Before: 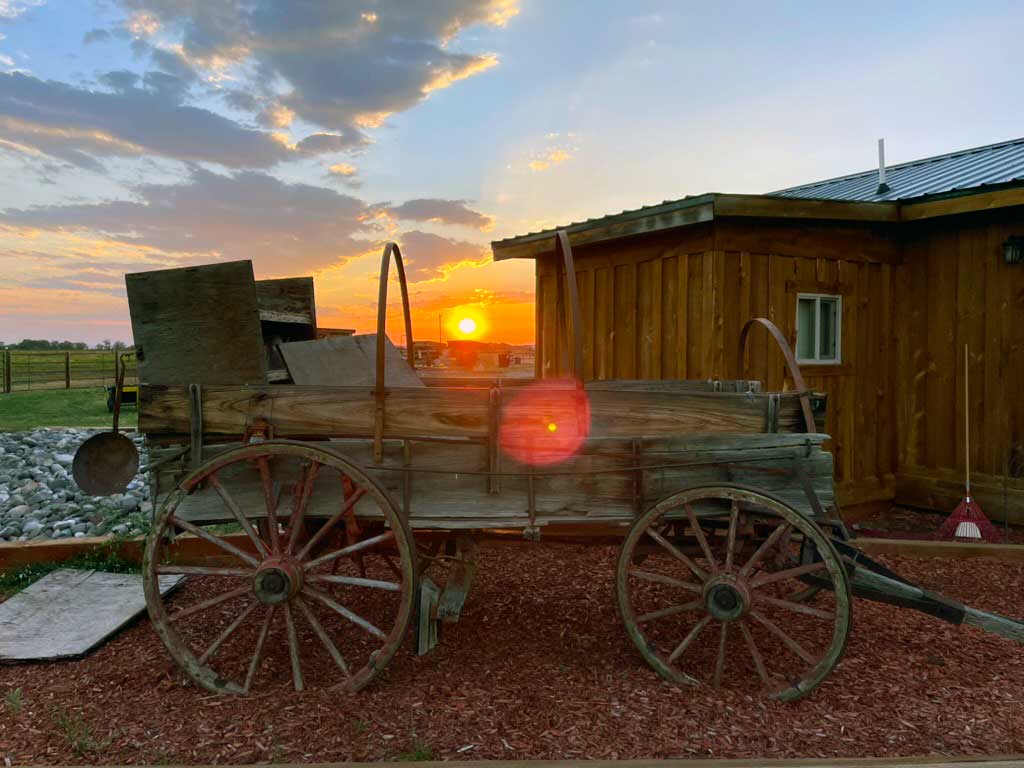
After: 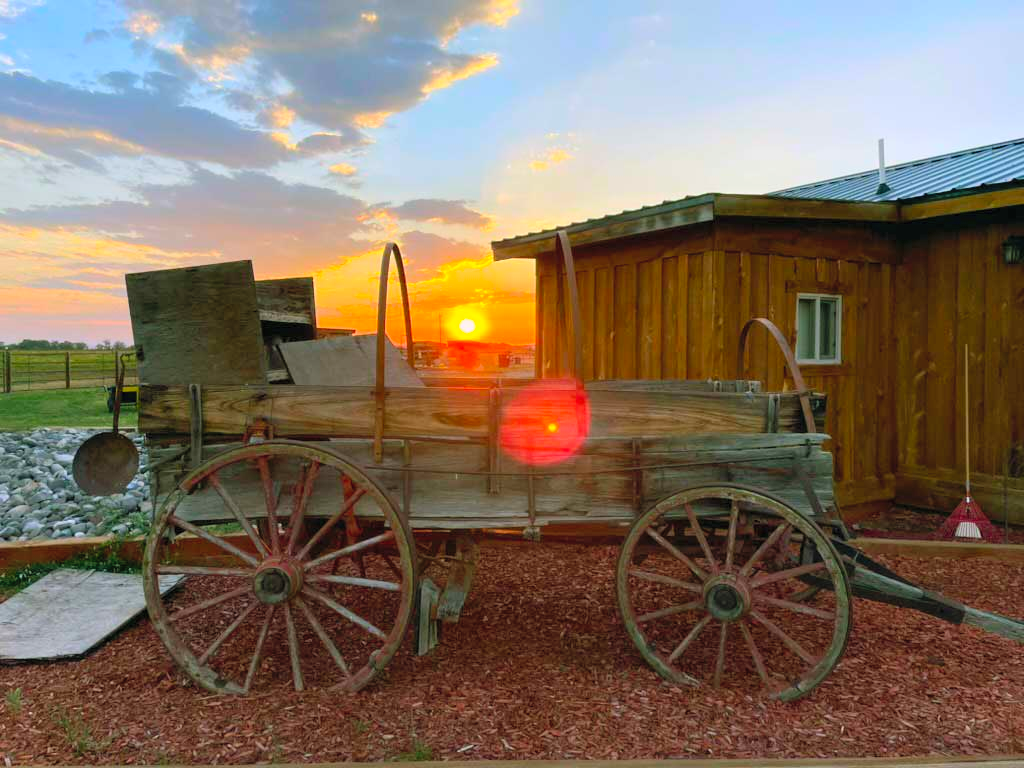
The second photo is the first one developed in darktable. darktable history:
contrast brightness saturation: contrast 0.067, brightness 0.18, saturation 0.402
